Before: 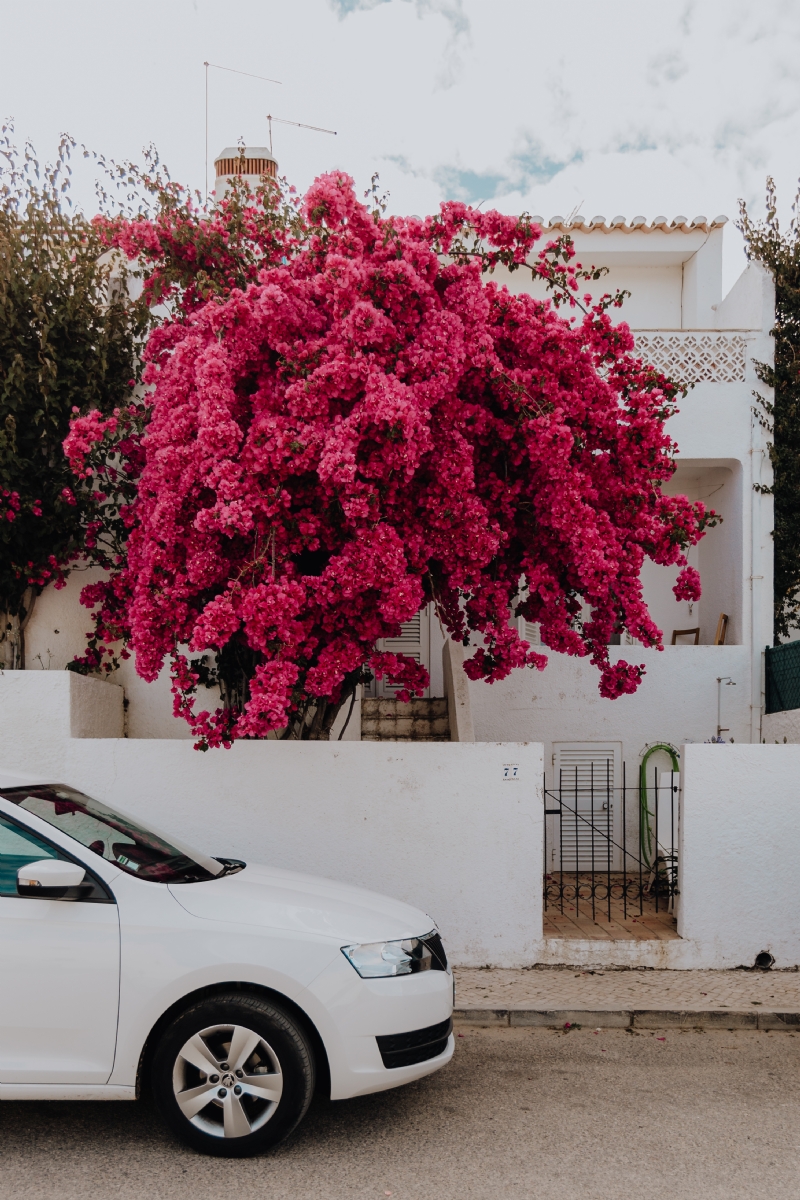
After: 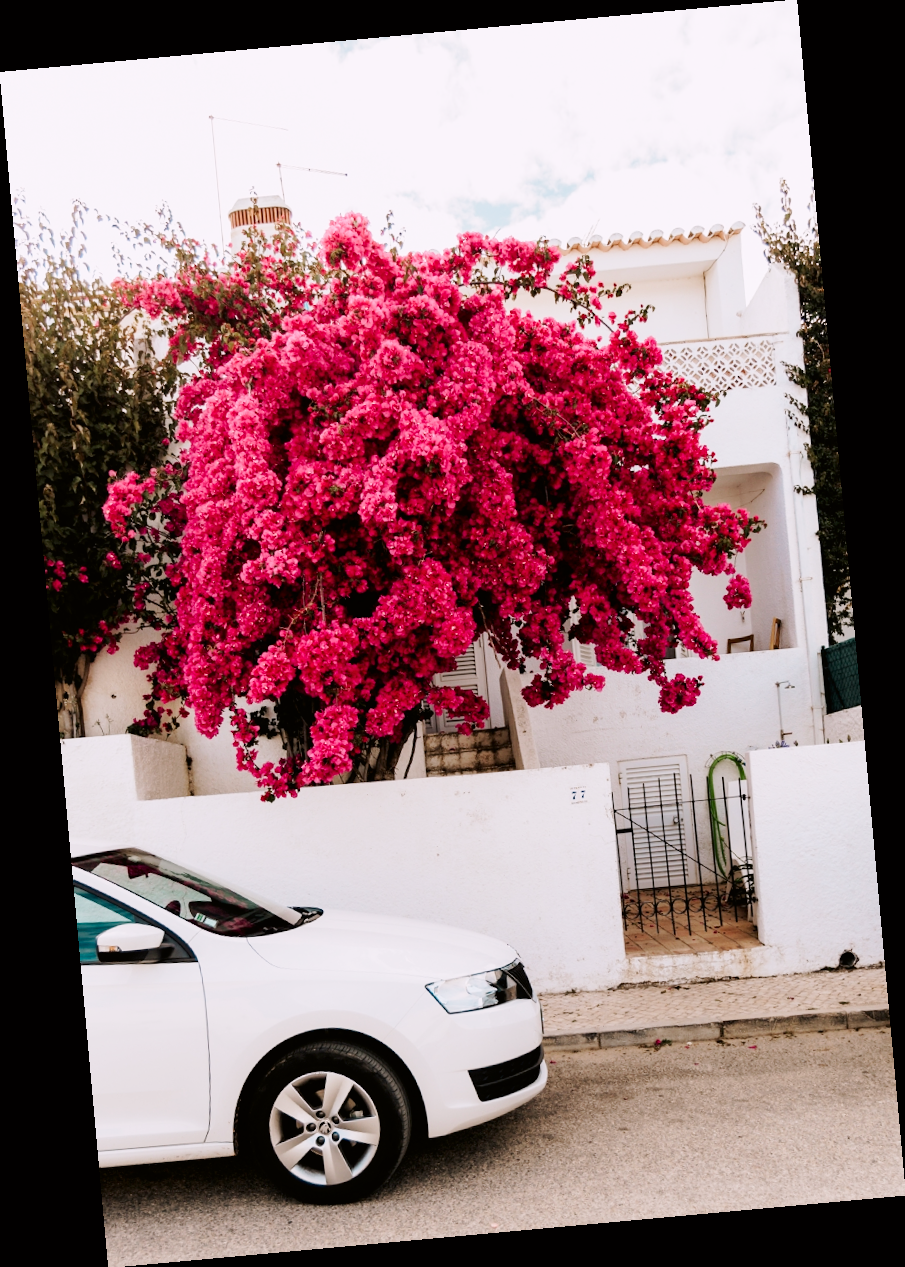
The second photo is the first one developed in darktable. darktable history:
rotate and perspective: rotation -5.2°, automatic cropping off
color correction: highlights a* 3.12, highlights b* -1.55, shadows a* -0.101, shadows b* 2.52, saturation 0.98
base curve: curves: ch0 [(0, 0) (0.005, 0.002) (0.15, 0.3) (0.4, 0.7) (0.75, 0.95) (1, 1)], preserve colors none
